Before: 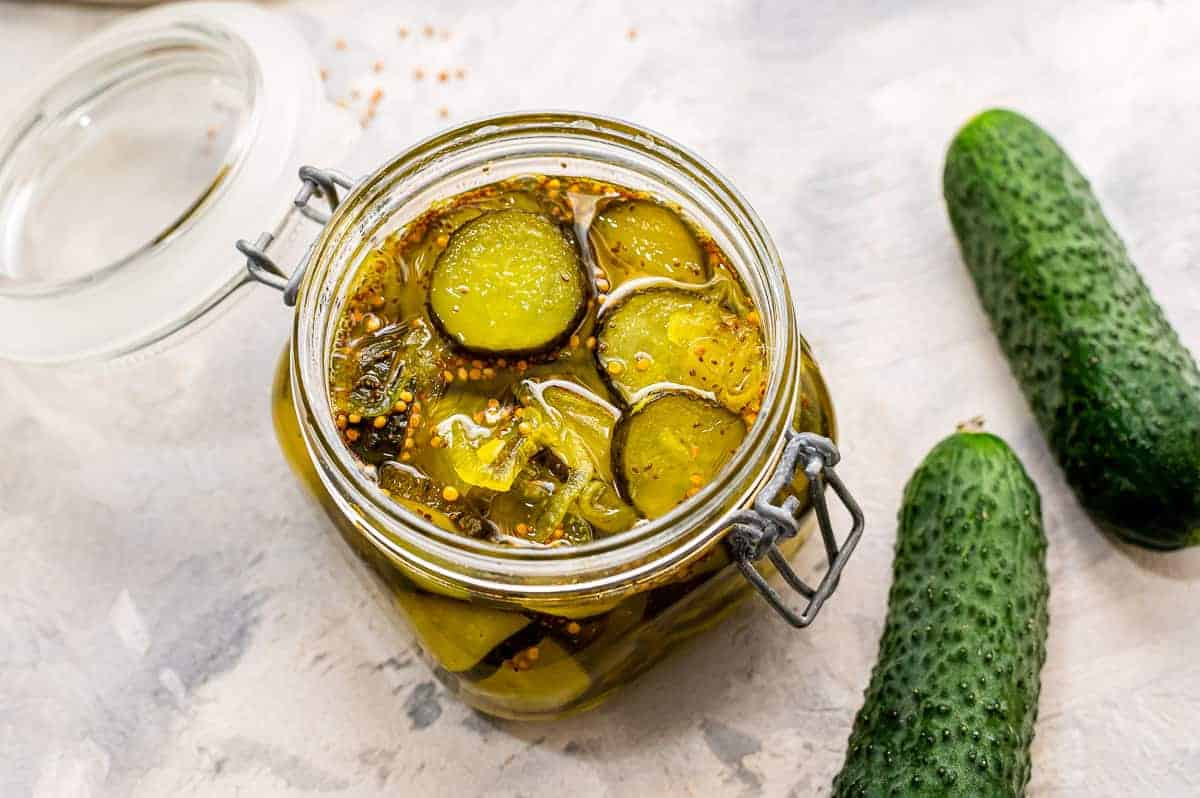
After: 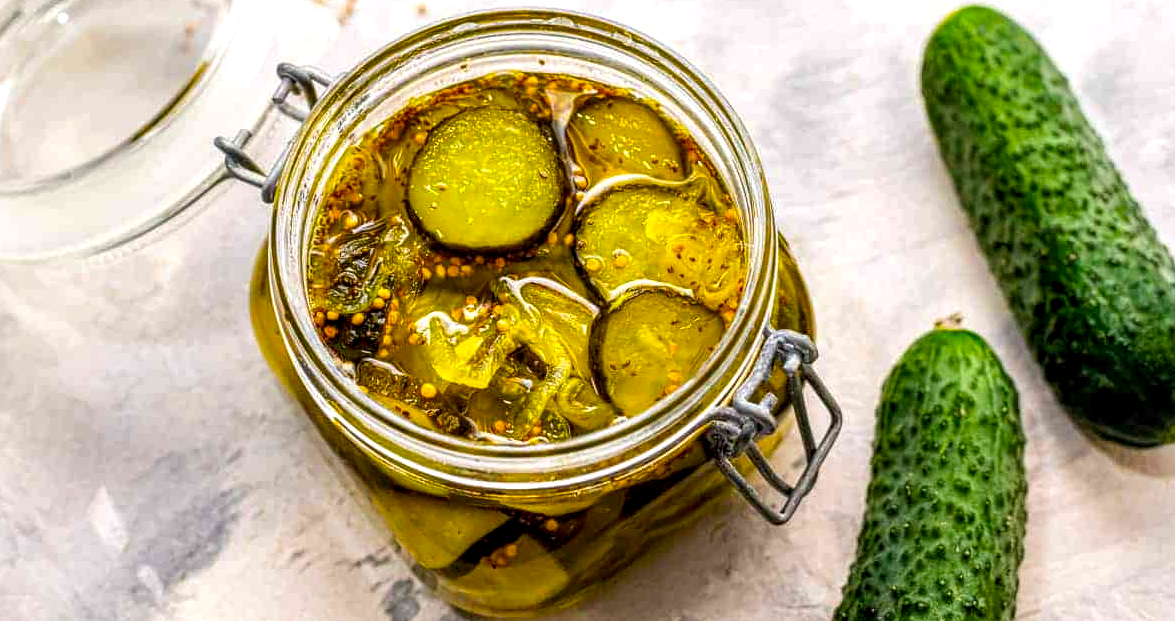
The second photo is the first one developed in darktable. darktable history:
exposure: exposure 0.128 EV, compensate highlight preservation false
crop and rotate: left 1.837%, top 12.965%, right 0.216%, bottom 9.098%
local contrast: detail 142%
shadows and highlights: shadows 24.78, highlights -23.78
color balance rgb: perceptual saturation grading › global saturation 29.654%, global vibrance 20%
